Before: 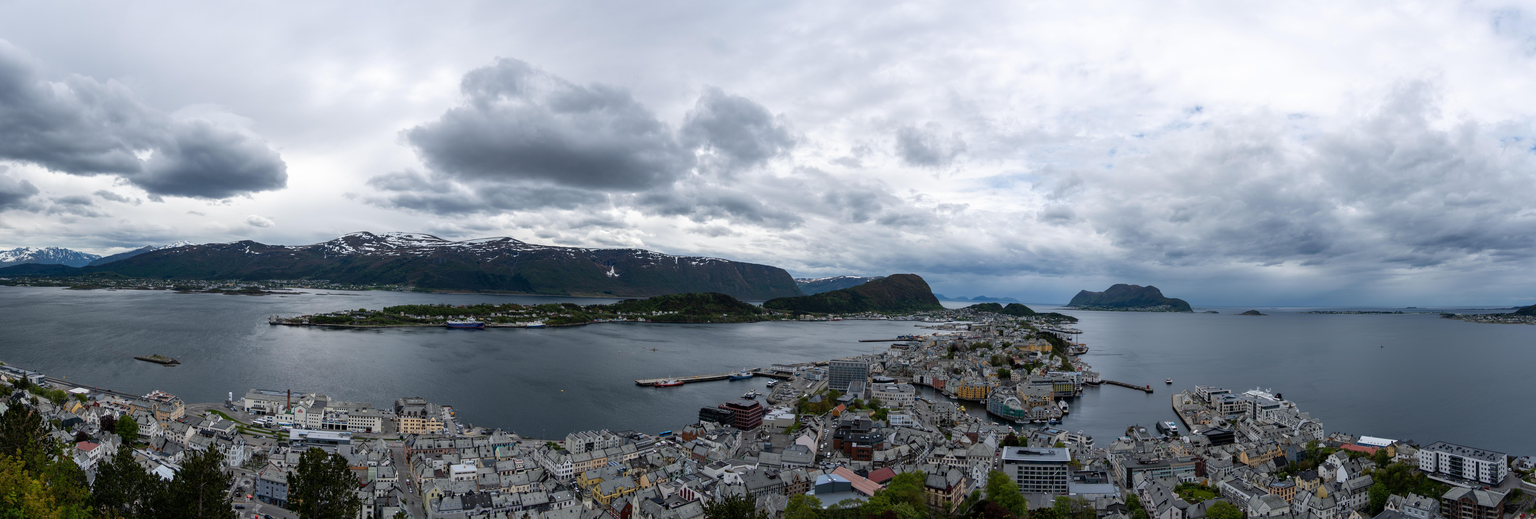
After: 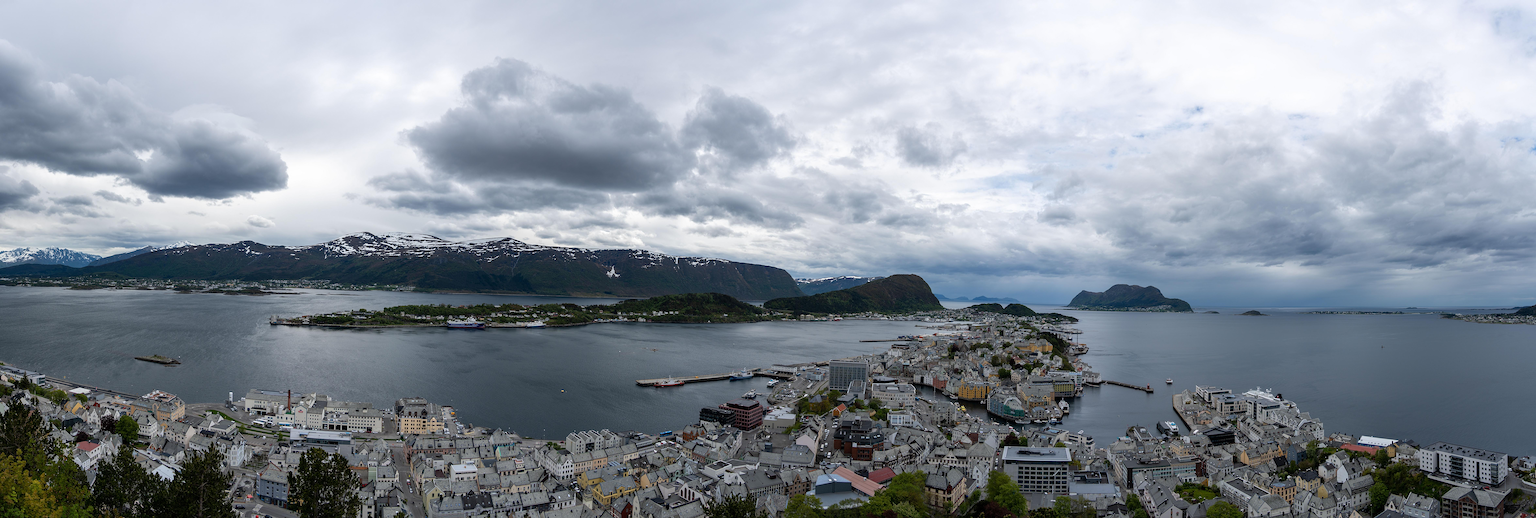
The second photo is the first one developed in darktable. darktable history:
sharpen: amount 0.542
